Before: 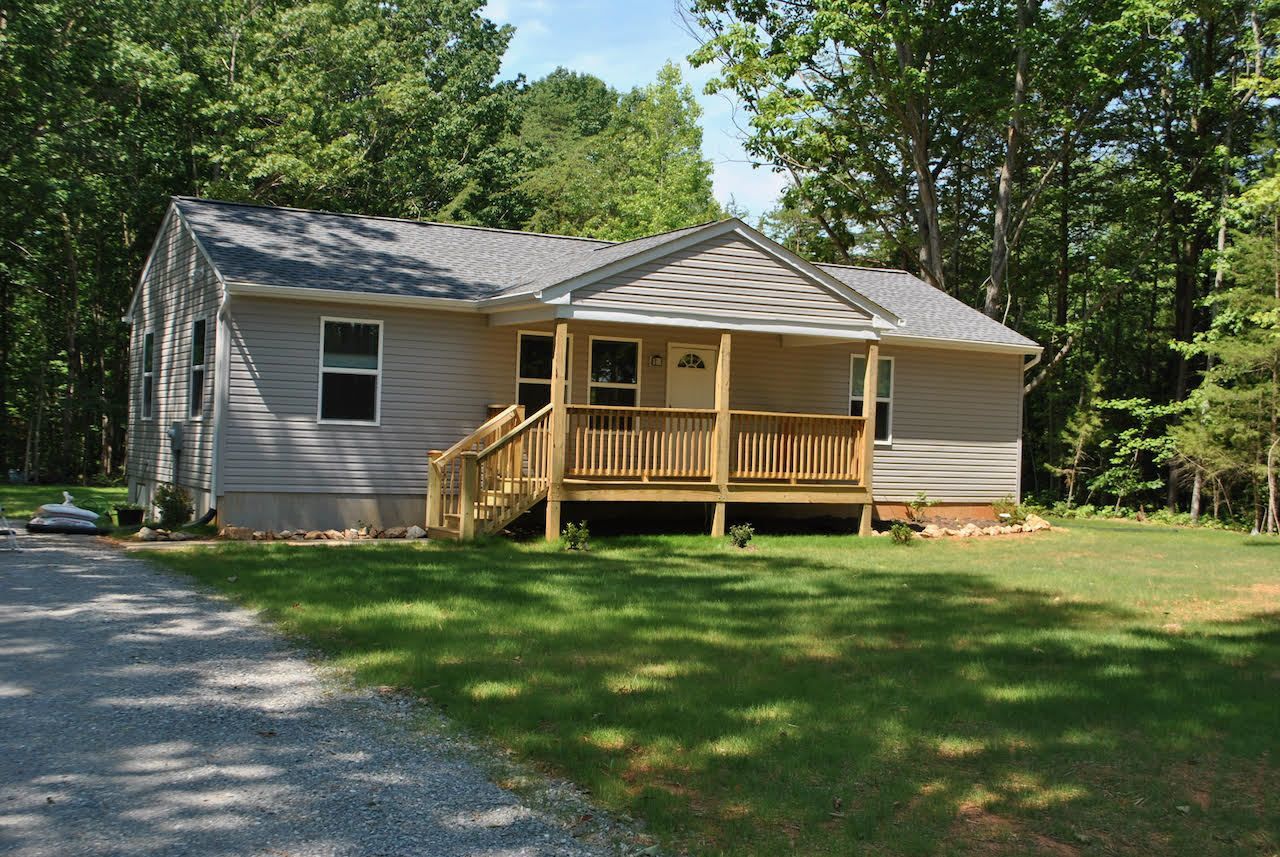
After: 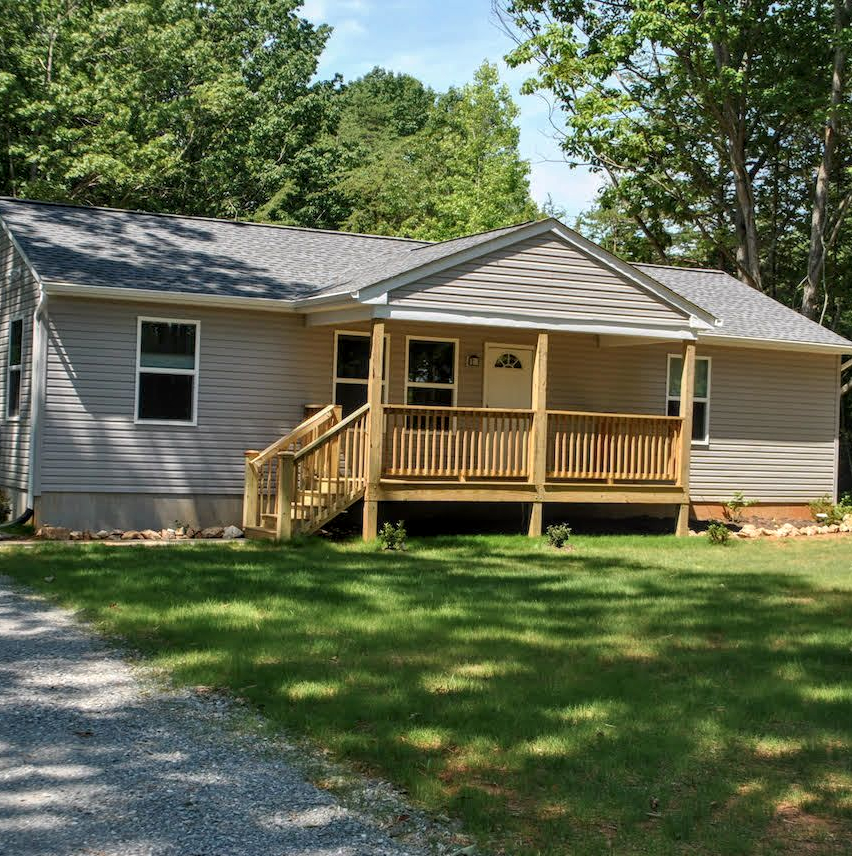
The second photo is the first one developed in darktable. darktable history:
local contrast: detail 130%
crop and rotate: left 14.316%, right 19.07%
